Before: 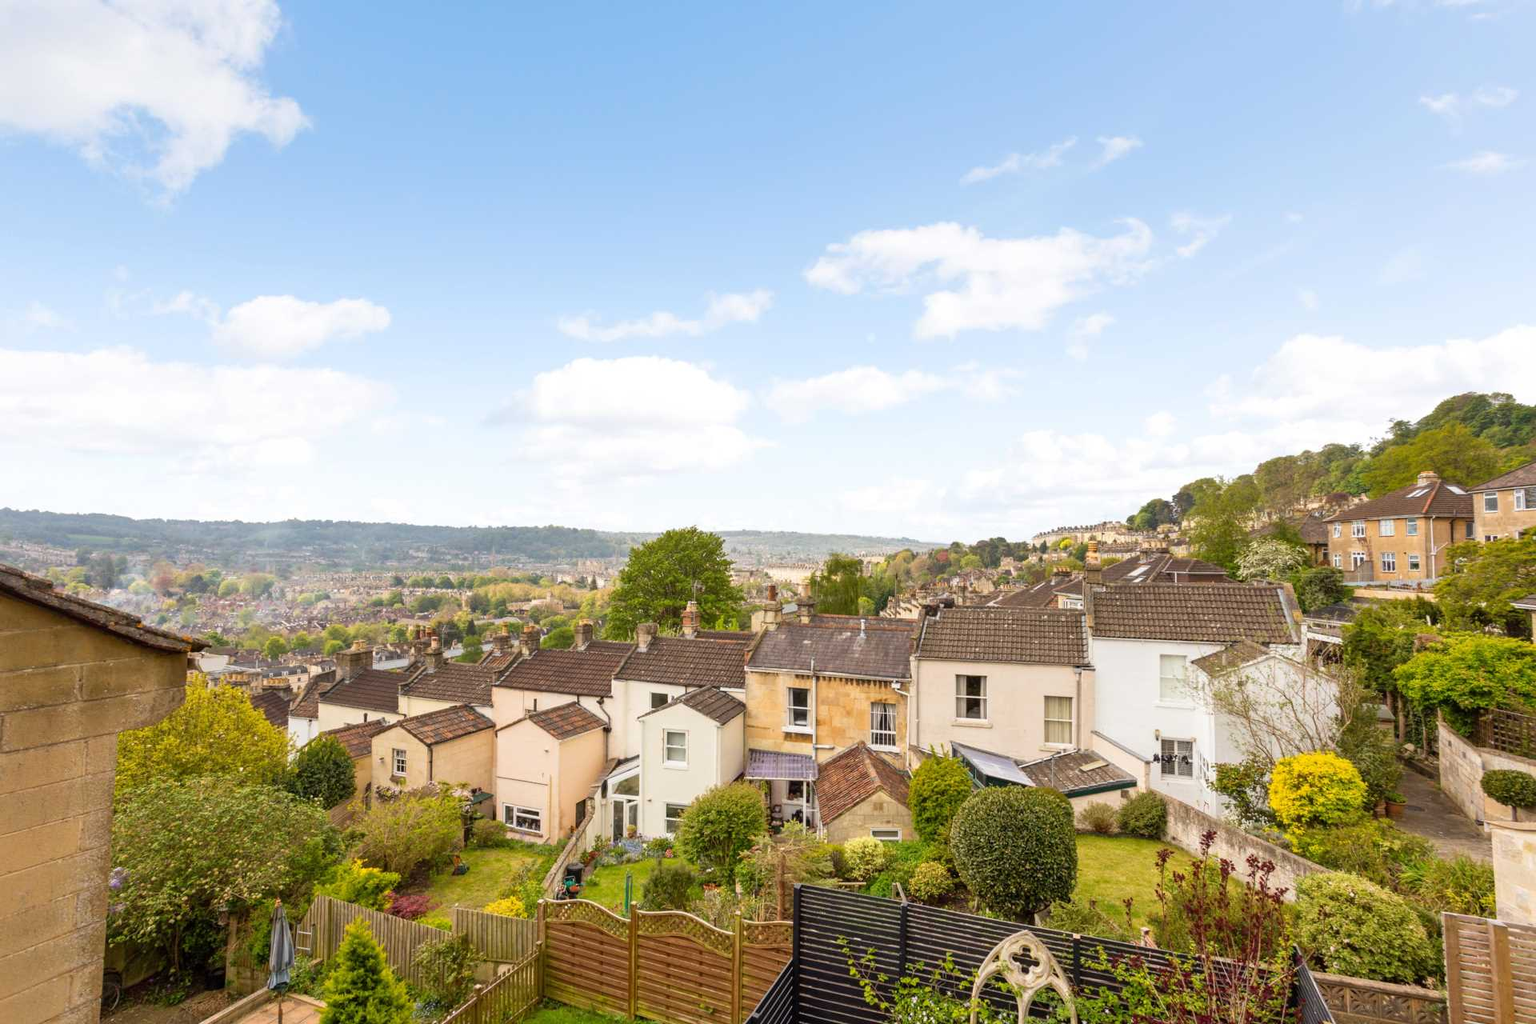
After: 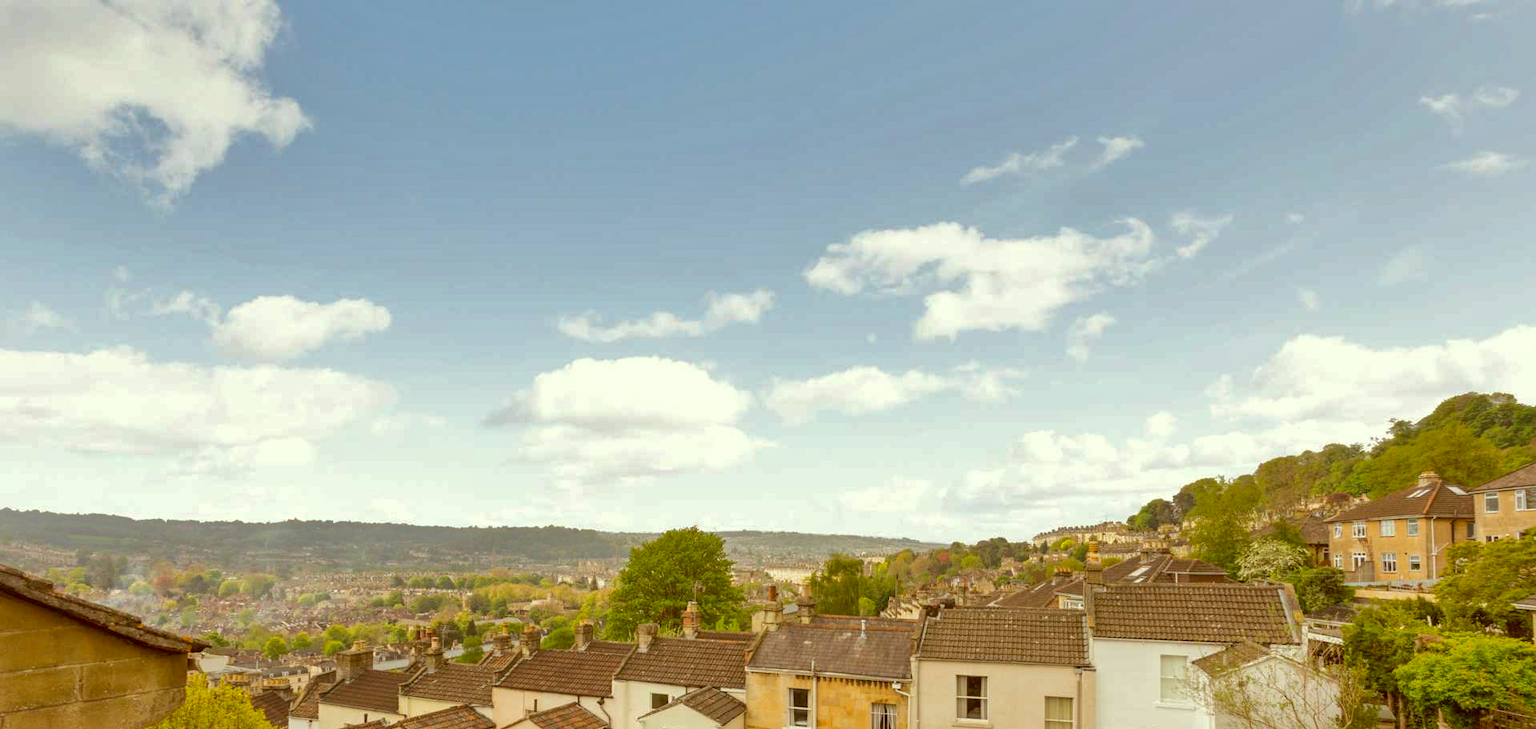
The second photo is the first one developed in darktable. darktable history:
color correction: highlights a* -5.61, highlights b* 9.8, shadows a* 9.77, shadows b* 25
shadows and highlights: shadows 39.55, highlights -60.11
crop: bottom 28.681%
